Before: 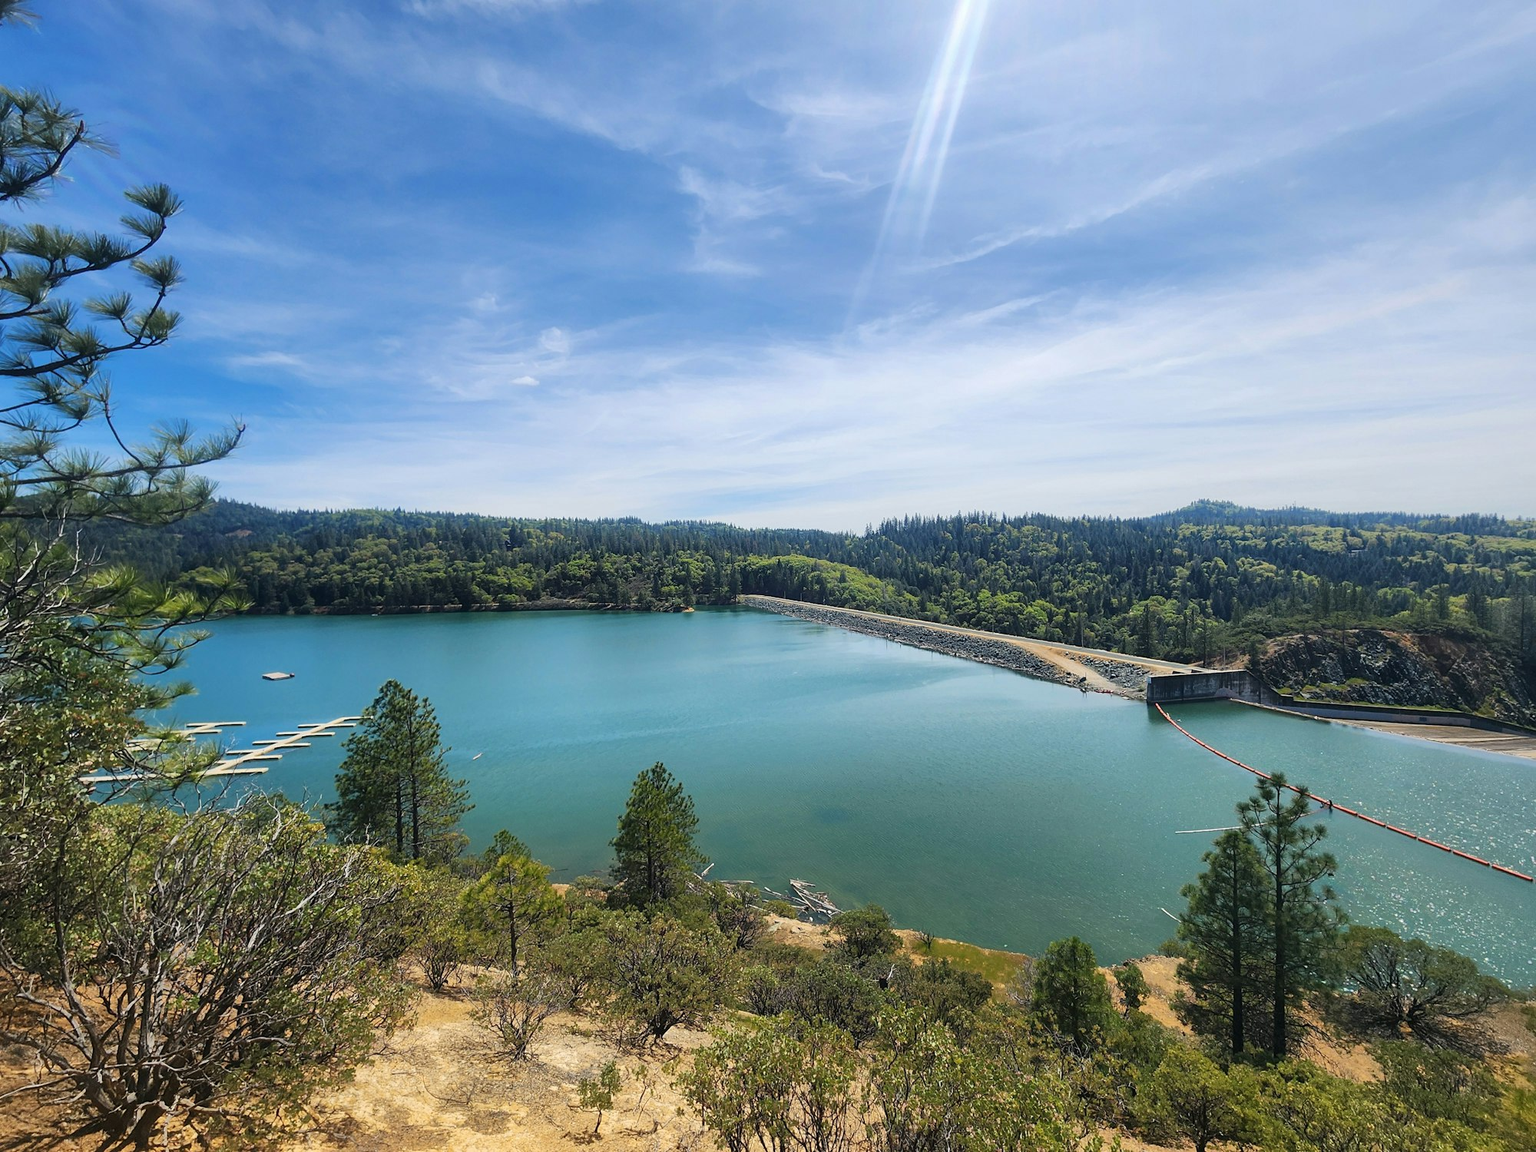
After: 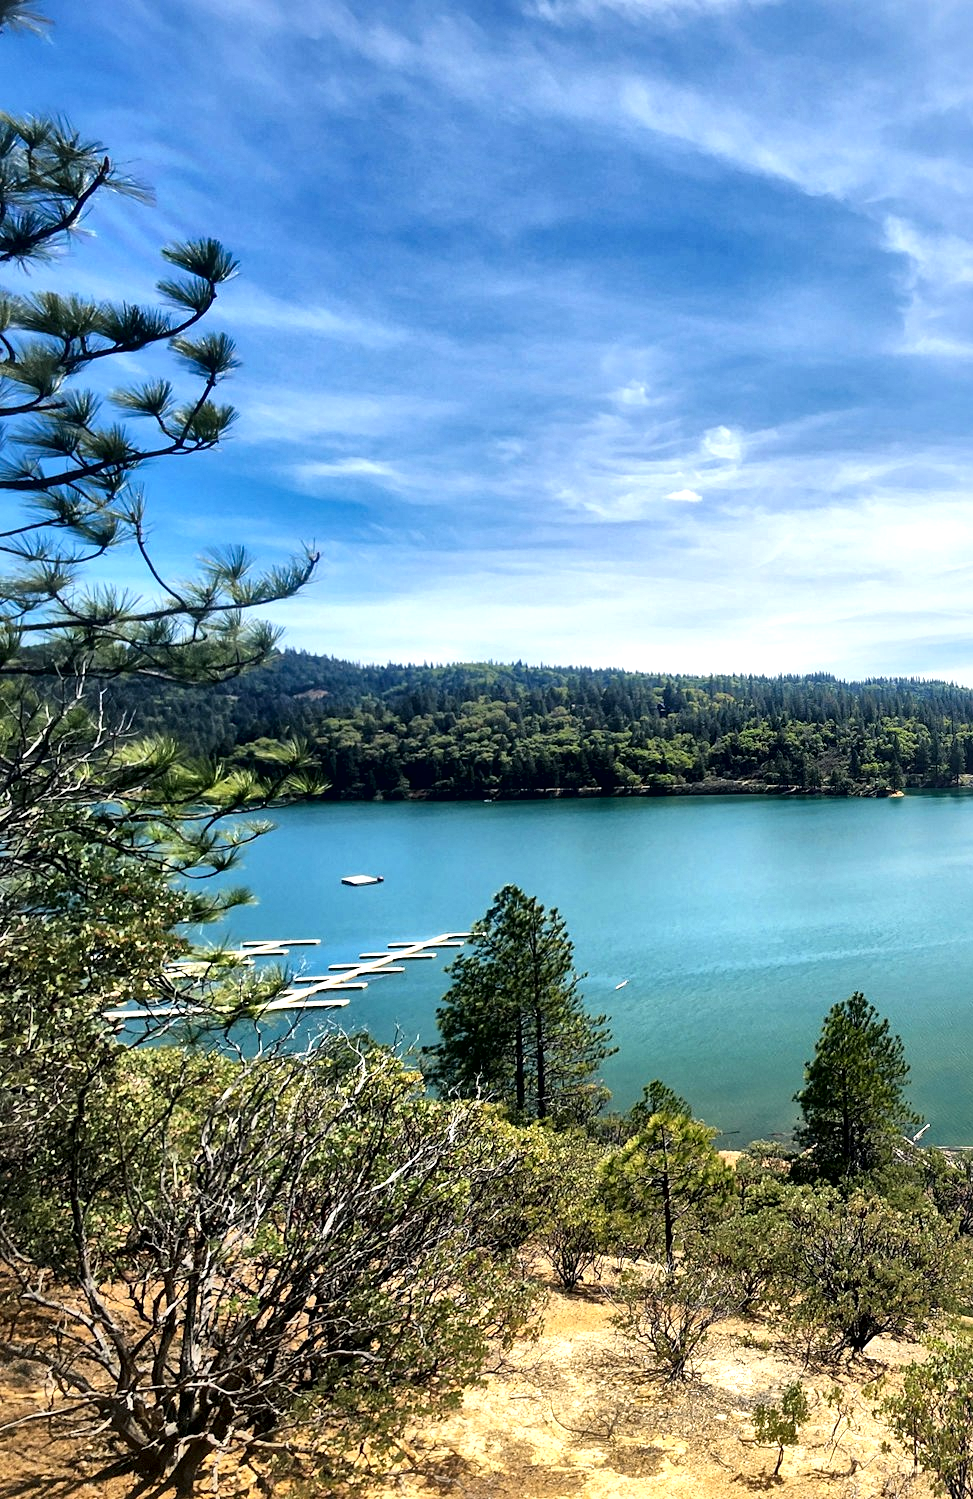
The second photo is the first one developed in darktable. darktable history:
color zones: curves: ch0 [(0.002, 0.593) (0.143, 0.417) (0.285, 0.541) (0.455, 0.289) (0.608, 0.327) (0.727, 0.283) (0.869, 0.571) (1, 0.603)]; ch1 [(0, 0) (0.143, 0) (0.286, 0) (0.429, 0) (0.571, 0) (0.714, 0) (0.857, 0)], mix -94.92%
tone equalizer: -8 EV -0.4 EV, -7 EV -0.415 EV, -6 EV -0.332 EV, -5 EV -0.21 EV, -3 EV 0.232 EV, -2 EV 0.354 EV, -1 EV 0.398 EV, +0 EV 0.437 EV
crop and rotate: left 0.037%, top 0%, right 51.265%
color balance rgb: shadows lift › chroma 2.05%, shadows lift › hue 250.93°, perceptual saturation grading › global saturation 0.137%, global vibrance 20%
local contrast: mode bilateral grid, contrast 44, coarseness 70, detail 212%, midtone range 0.2
